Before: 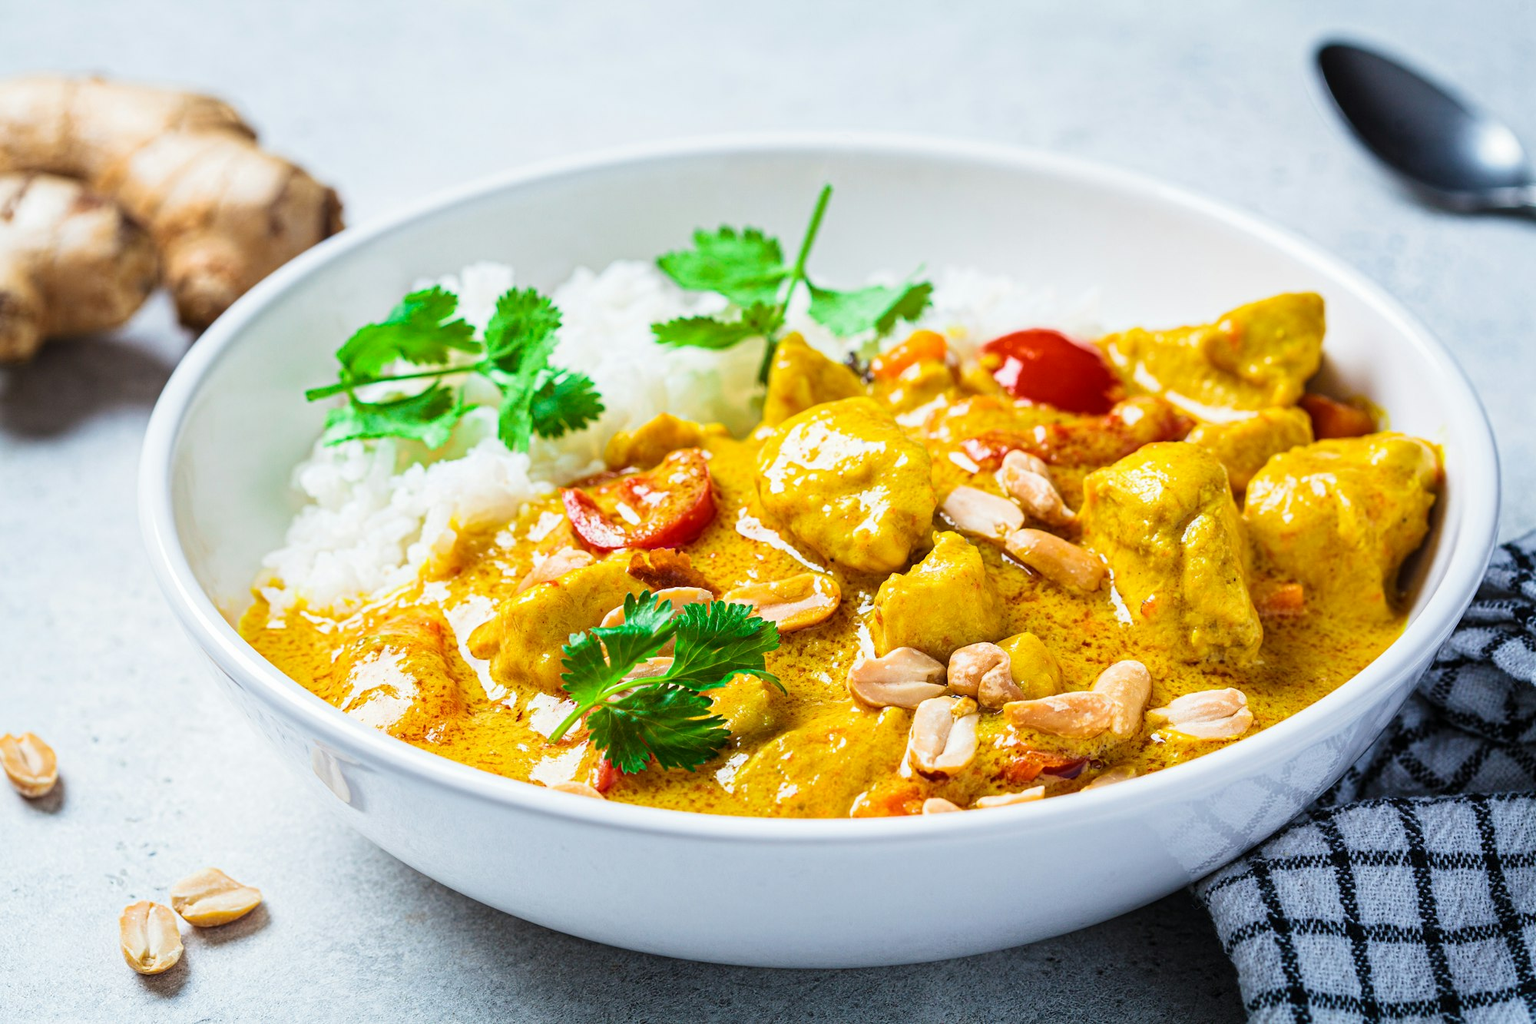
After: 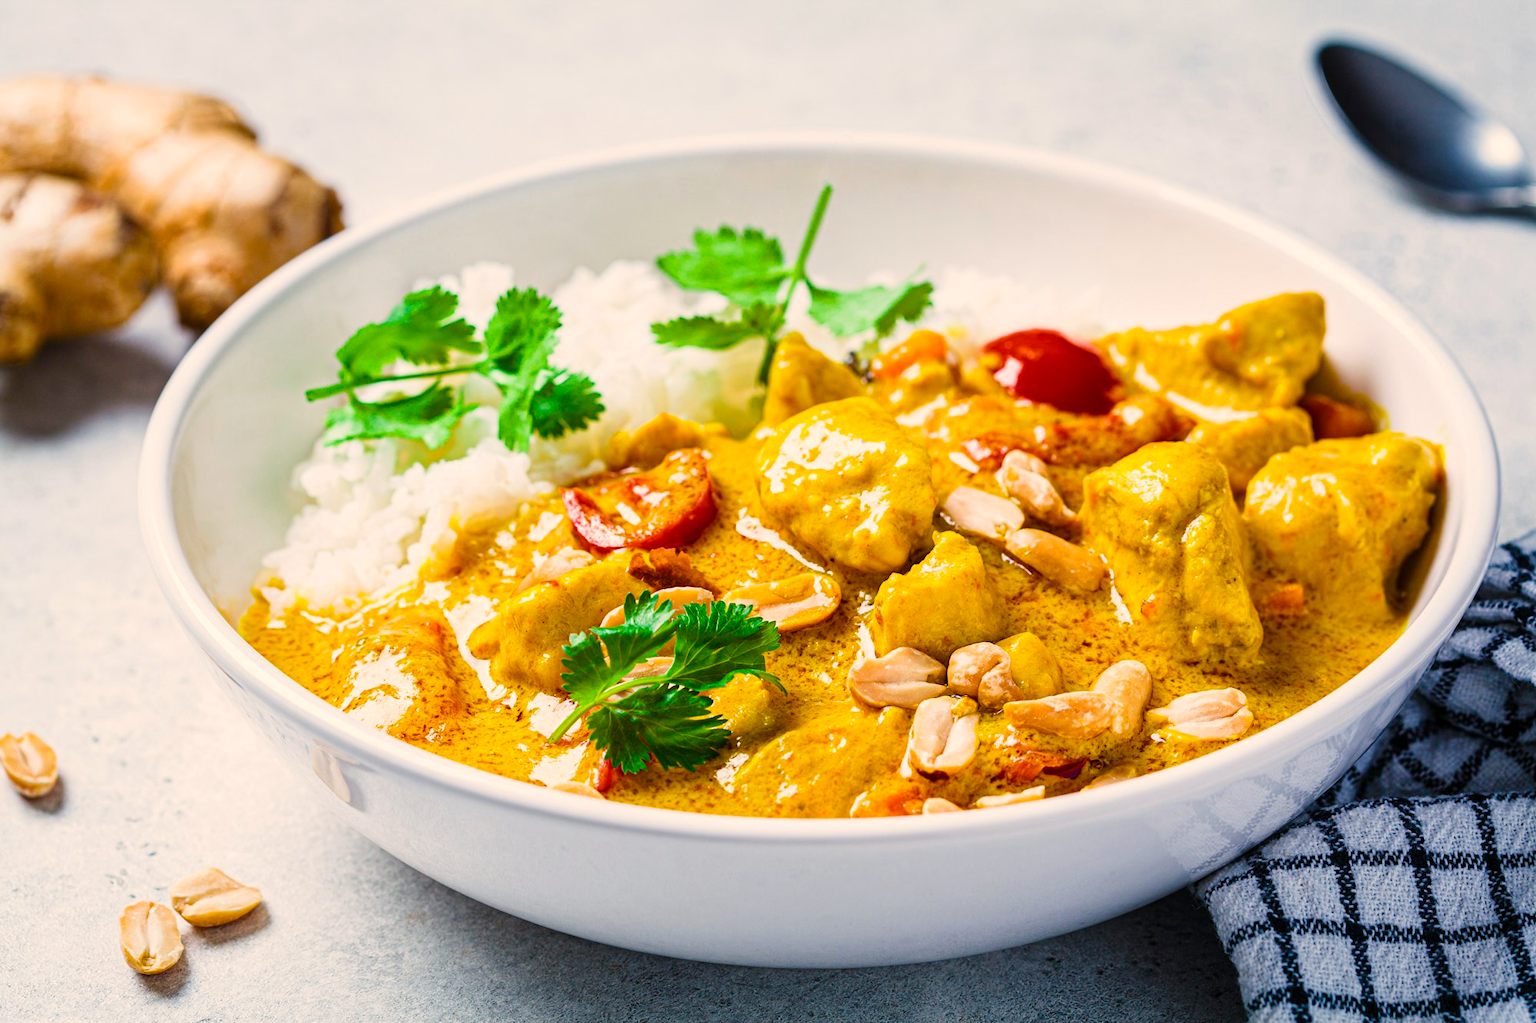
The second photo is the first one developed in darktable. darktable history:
color balance rgb: highlights gain › chroma 3.86%, highlights gain › hue 59.78°, perceptual saturation grading › global saturation 20%, perceptual saturation grading › highlights -14.284%, perceptual saturation grading › shadows 50.188%
